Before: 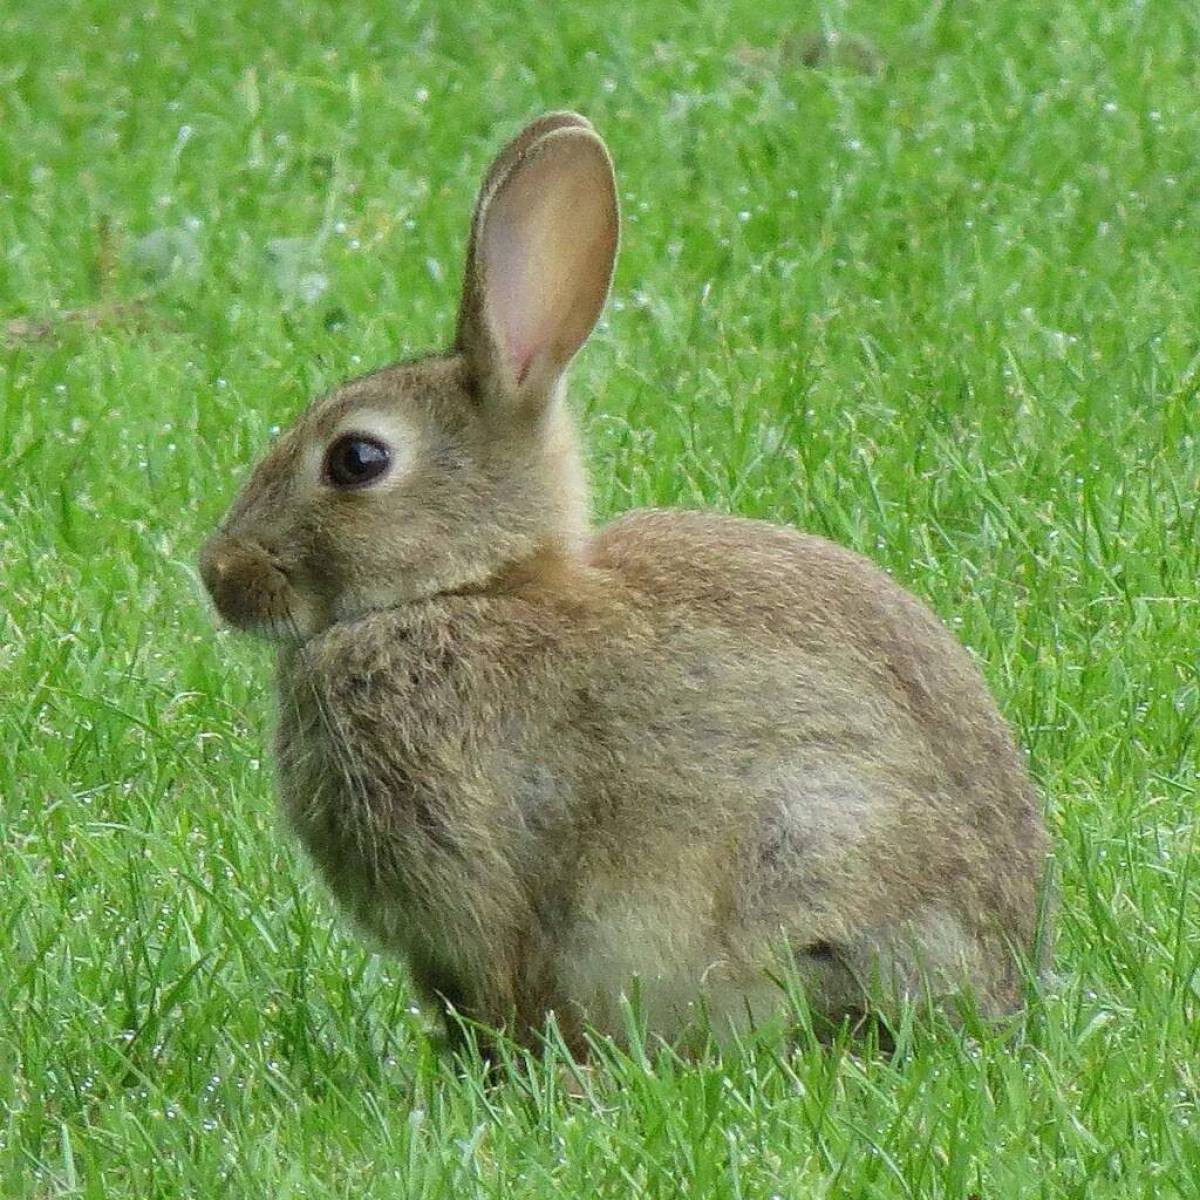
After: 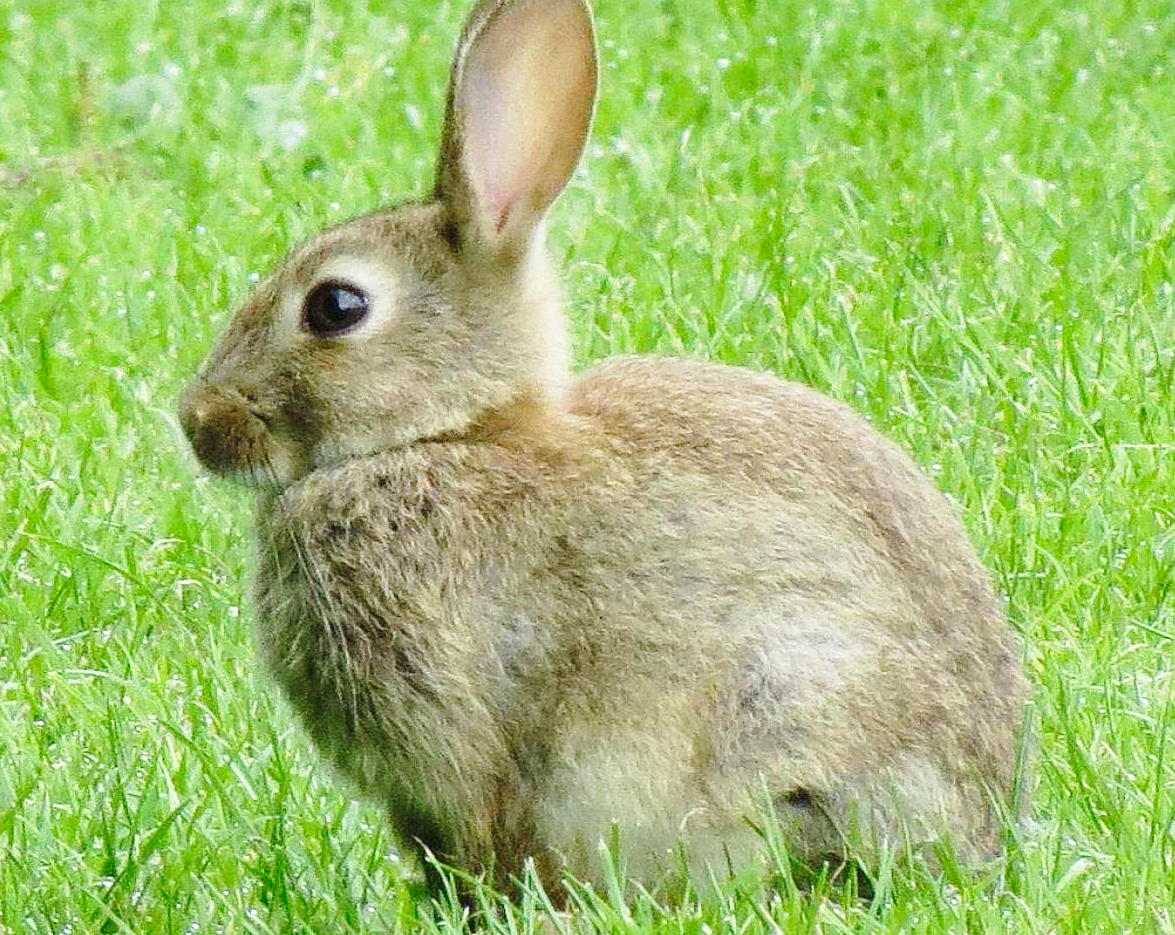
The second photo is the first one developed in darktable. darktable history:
base curve: curves: ch0 [(0, 0) (0.028, 0.03) (0.121, 0.232) (0.46, 0.748) (0.859, 0.968) (1, 1)], preserve colors none
crop and rotate: left 1.814%, top 12.818%, right 0.25%, bottom 9.225%
